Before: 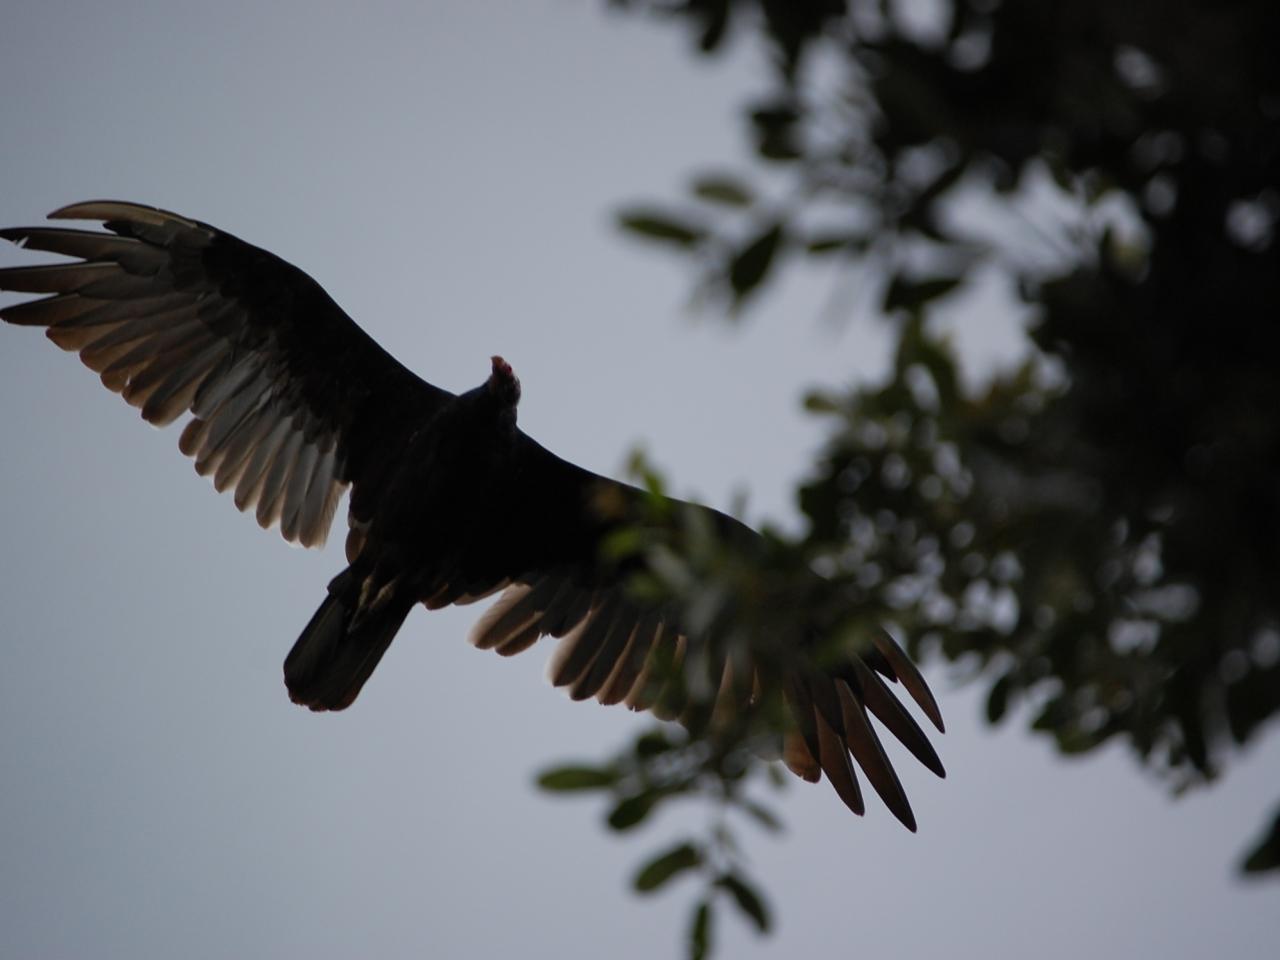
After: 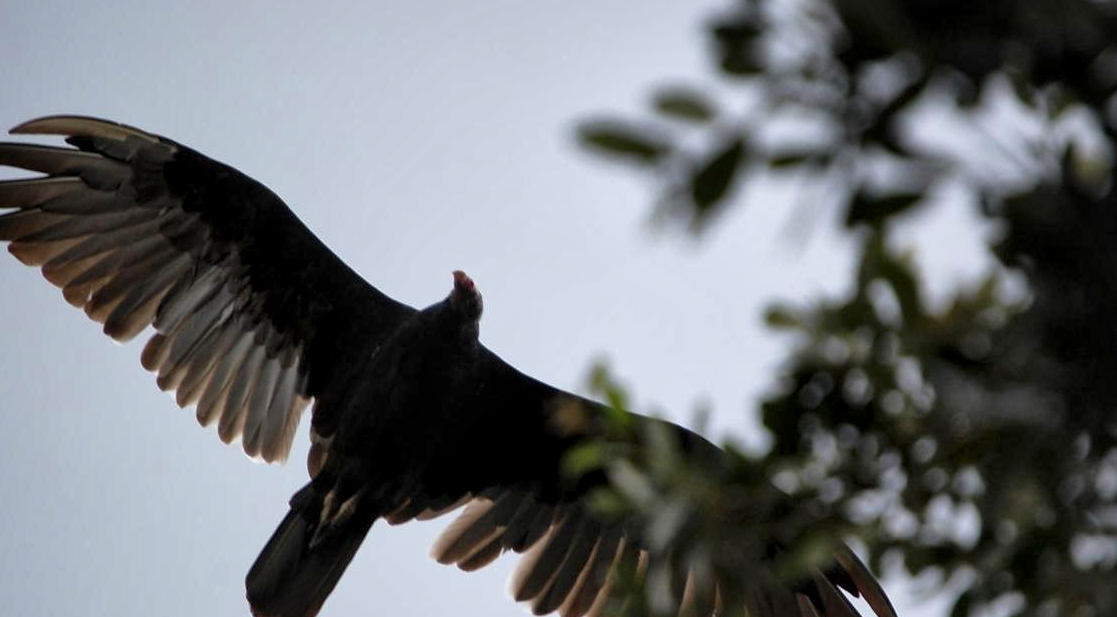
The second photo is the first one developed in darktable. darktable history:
local contrast: mode bilateral grid, contrast 20, coarseness 50, detail 173%, midtone range 0.2
exposure: black level correction 0, exposure 0.696 EV, compensate exposure bias true, compensate highlight preservation false
crop: left 3.04%, top 8.899%, right 9.658%, bottom 26.788%
